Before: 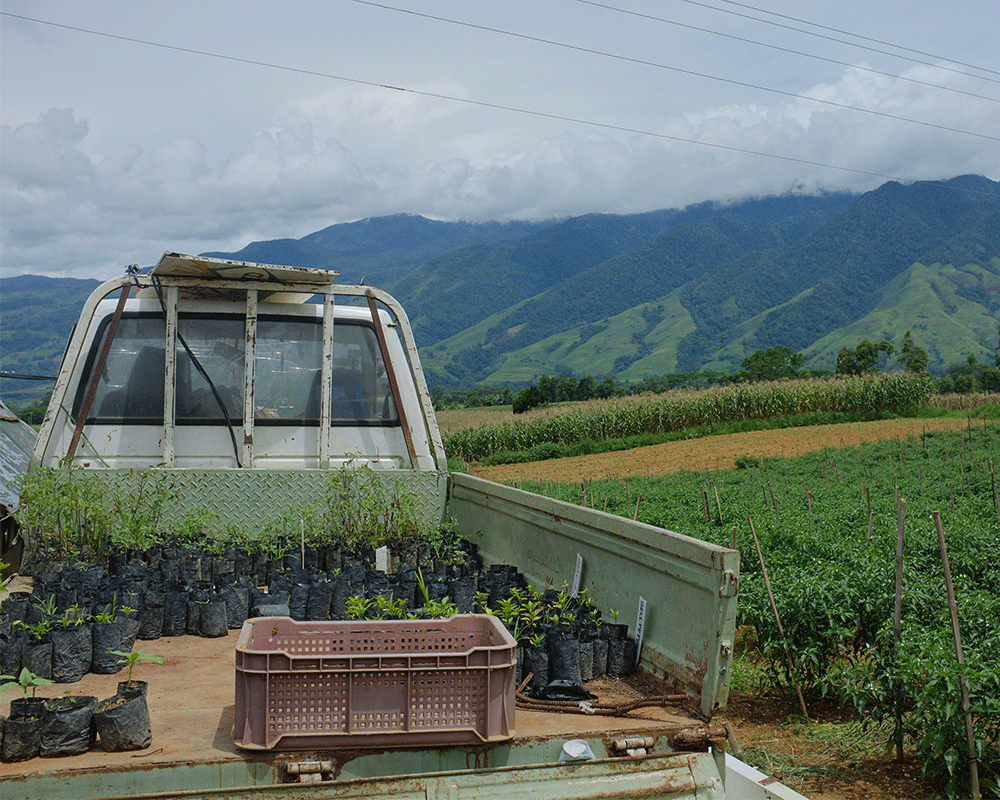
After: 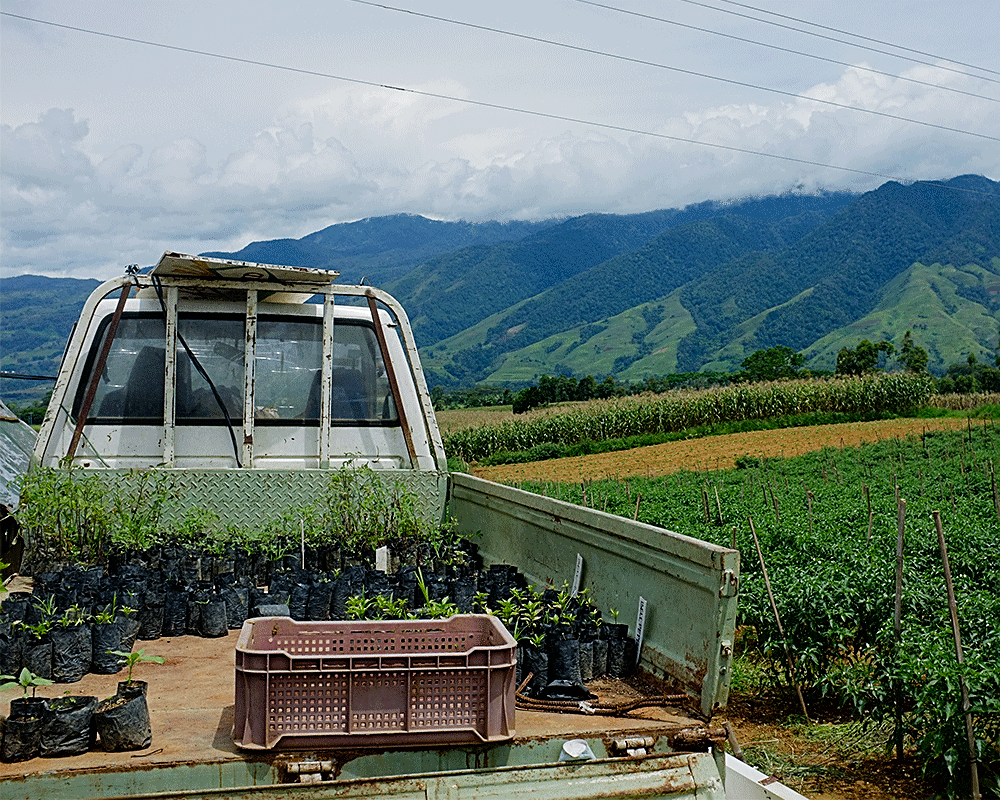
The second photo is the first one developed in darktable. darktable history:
filmic rgb: black relative exposure -8.2 EV, white relative exposure 2.2 EV, threshold 3 EV, hardness 7.11, latitude 75%, contrast 1.325, highlights saturation mix -2%, shadows ↔ highlights balance 30%, preserve chrominance no, color science v5 (2021), contrast in shadows safe, contrast in highlights safe, enable highlight reconstruction true
sharpen: on, module defaults
